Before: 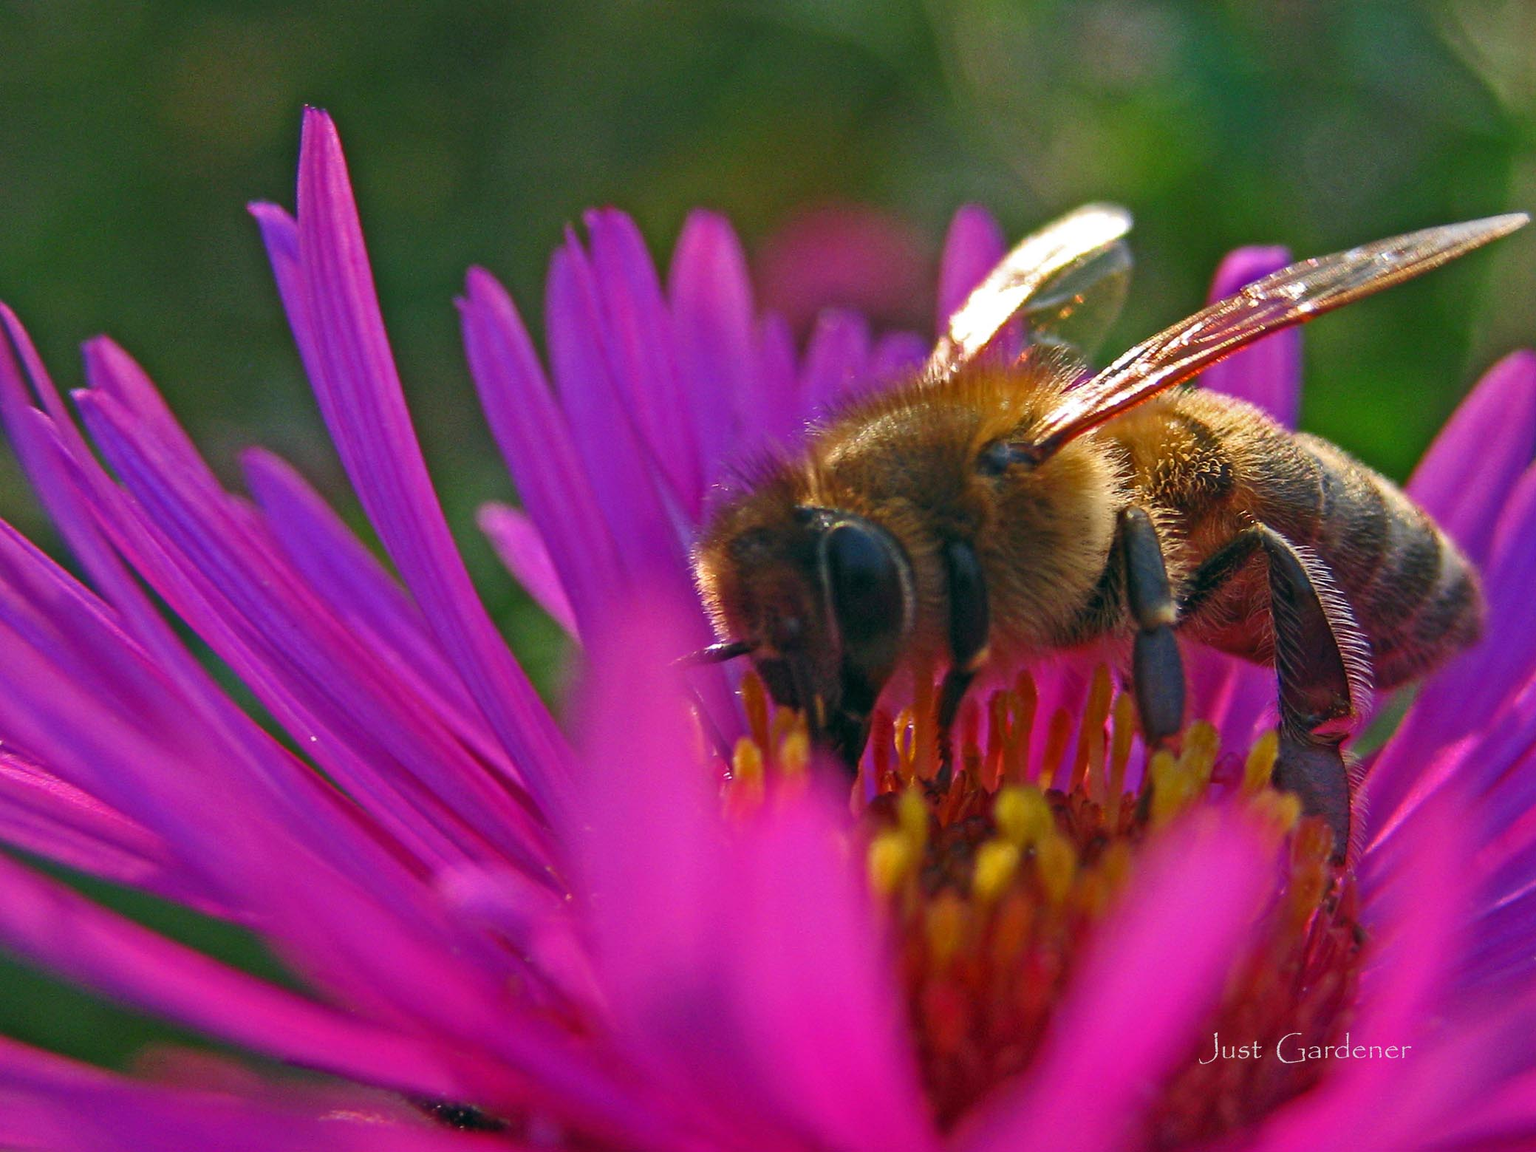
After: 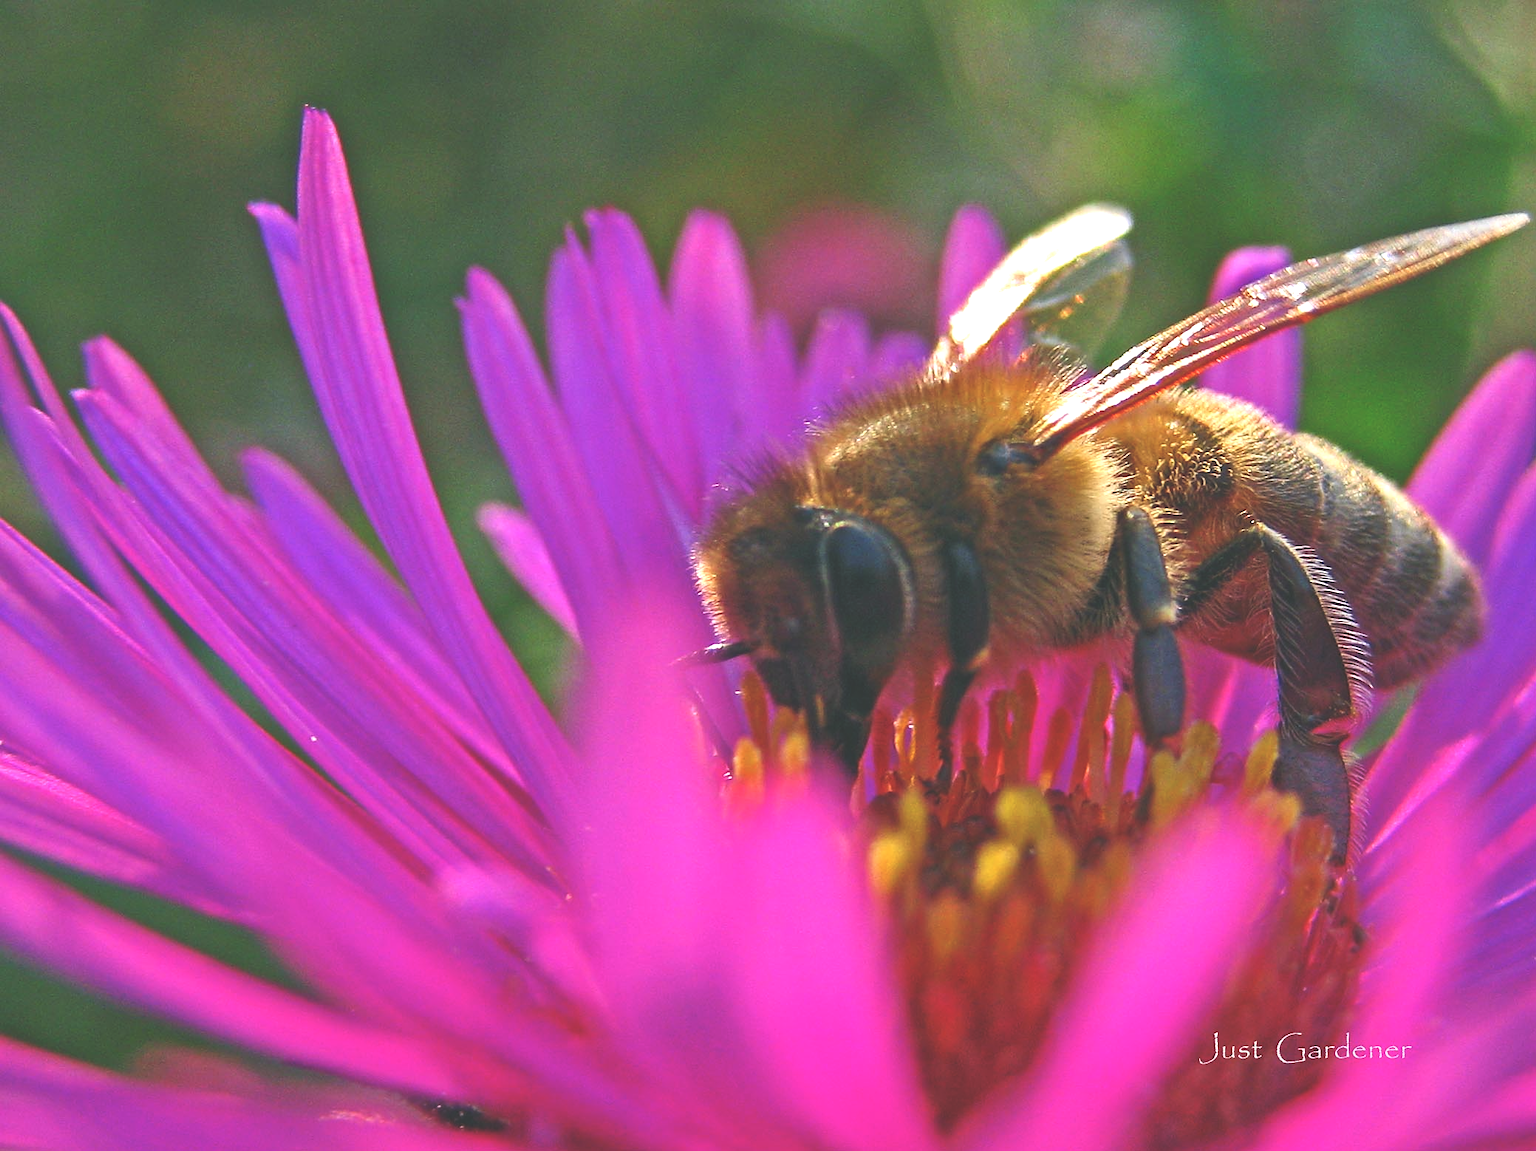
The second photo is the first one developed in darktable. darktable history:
sharpen: amount 0.214
exposure: black level correction -0.023, exposure -0.037 EV, compensate exposure bias true, compensate highlight preservation false
